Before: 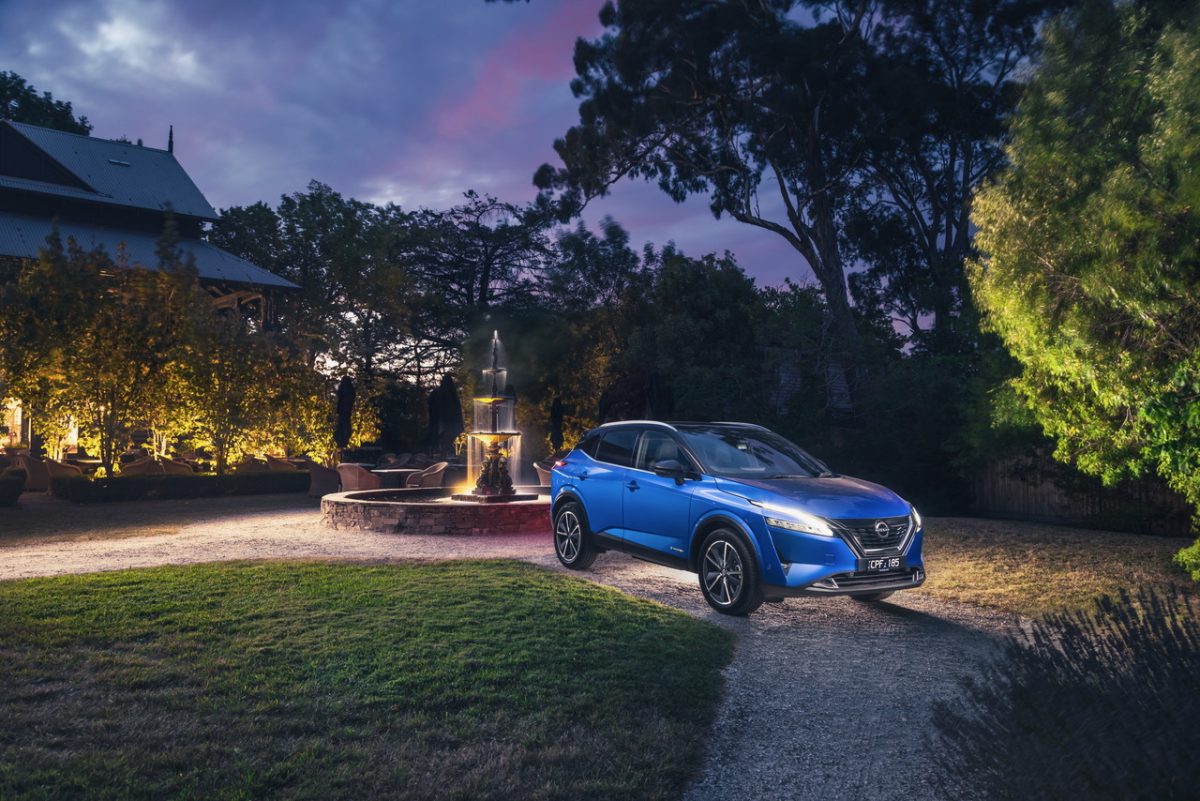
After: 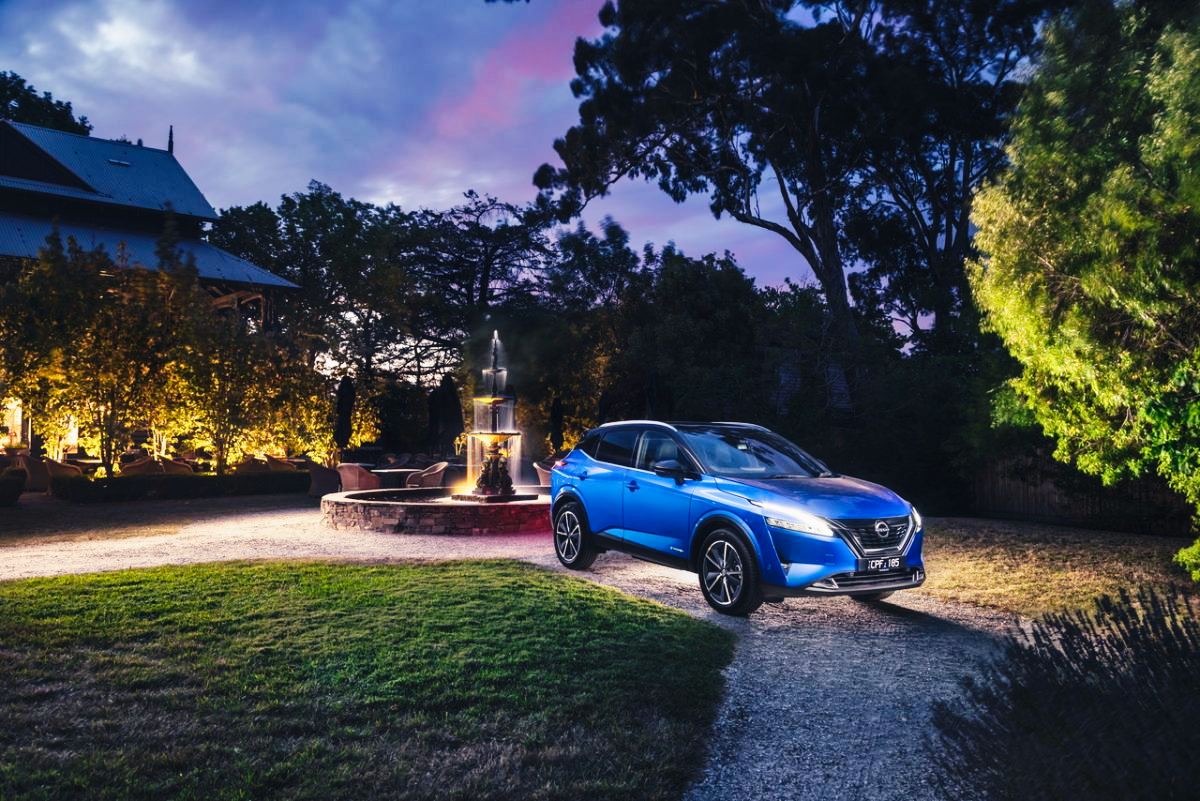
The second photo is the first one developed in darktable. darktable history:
shadows and highlights: shadows 30.86, highlights 0, soften with gaussian
base curve: curves: ch0 [(0, 0) (0.036, 0.025) (0.121, 0.166) (0.206, 0.329) (0.605, 0.79) (1, 1)], preserve colors none
